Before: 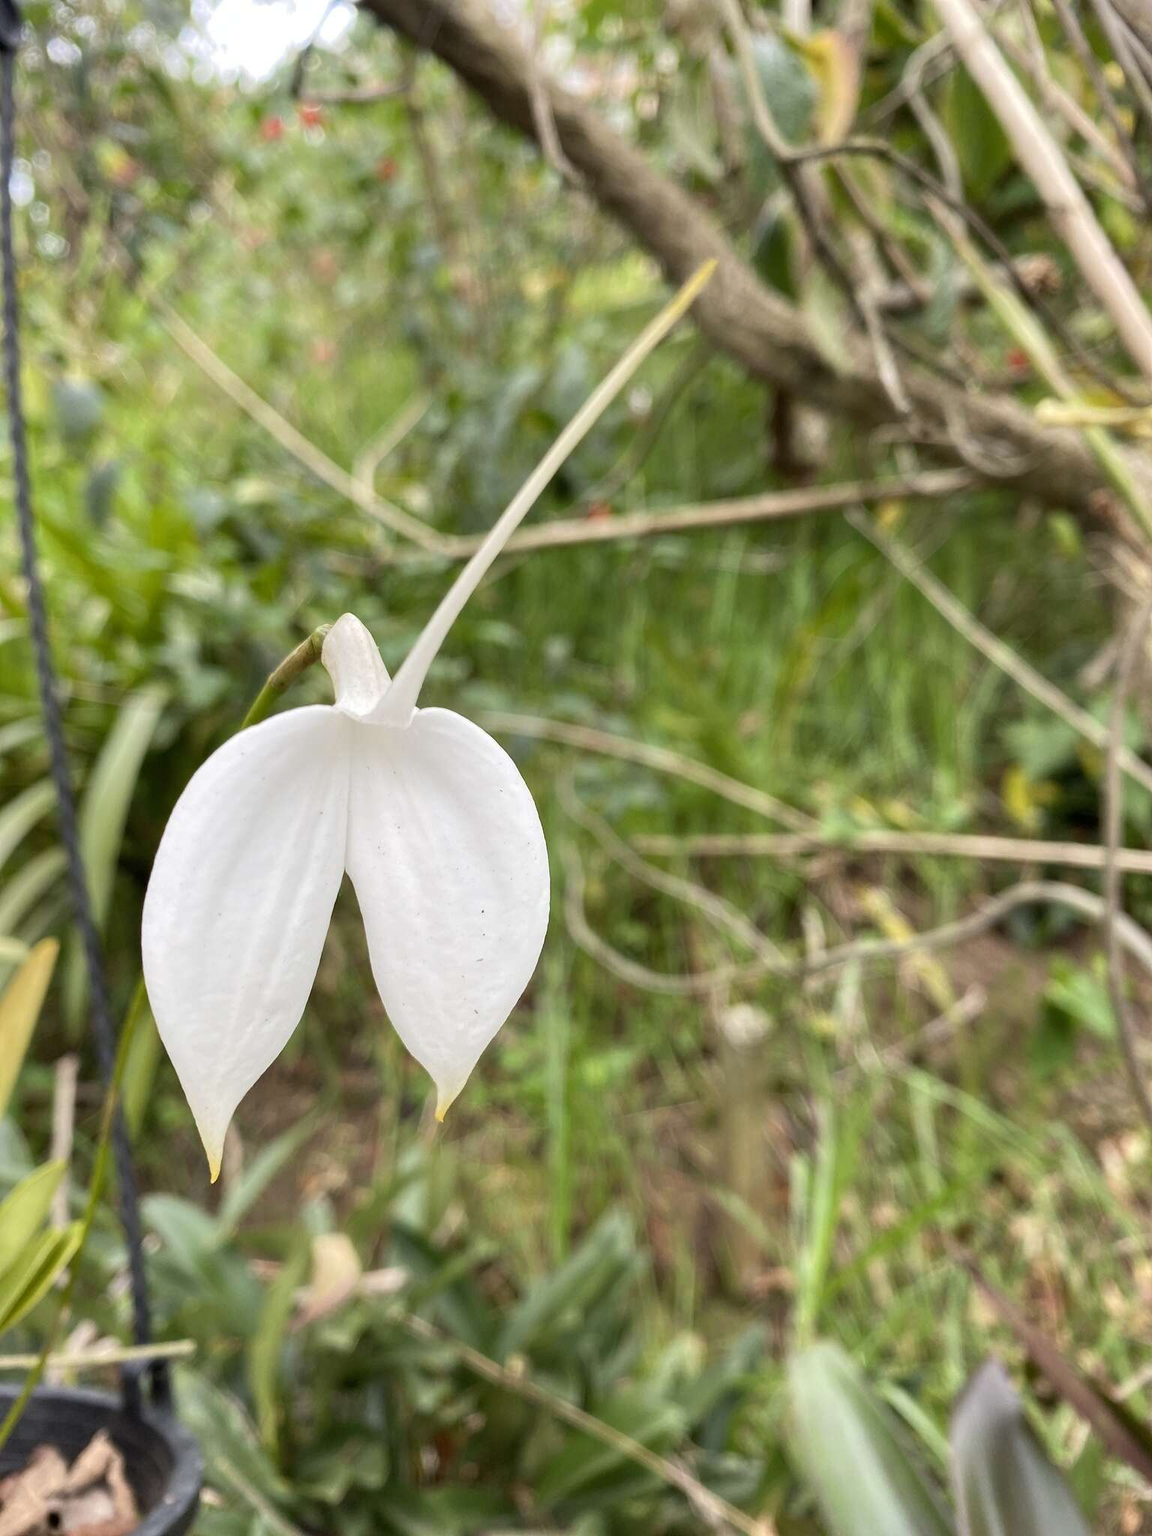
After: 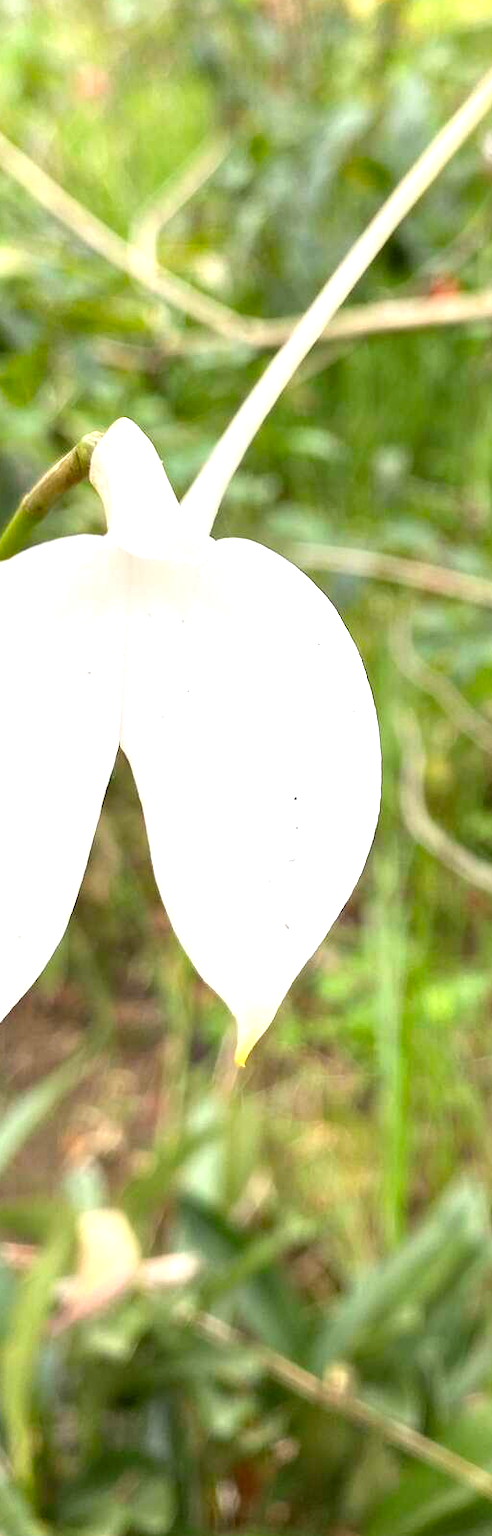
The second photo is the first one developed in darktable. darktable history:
exposure: black level correction 0, exposure 0.871 EV, compensate highlight preservation false
haze removal: strength 0.122, distance 0.247, compatibility mode true, adaptive false
crop and rotate: left 21.825%, top 18.623%, right 44.62%, bottom 2.99%
